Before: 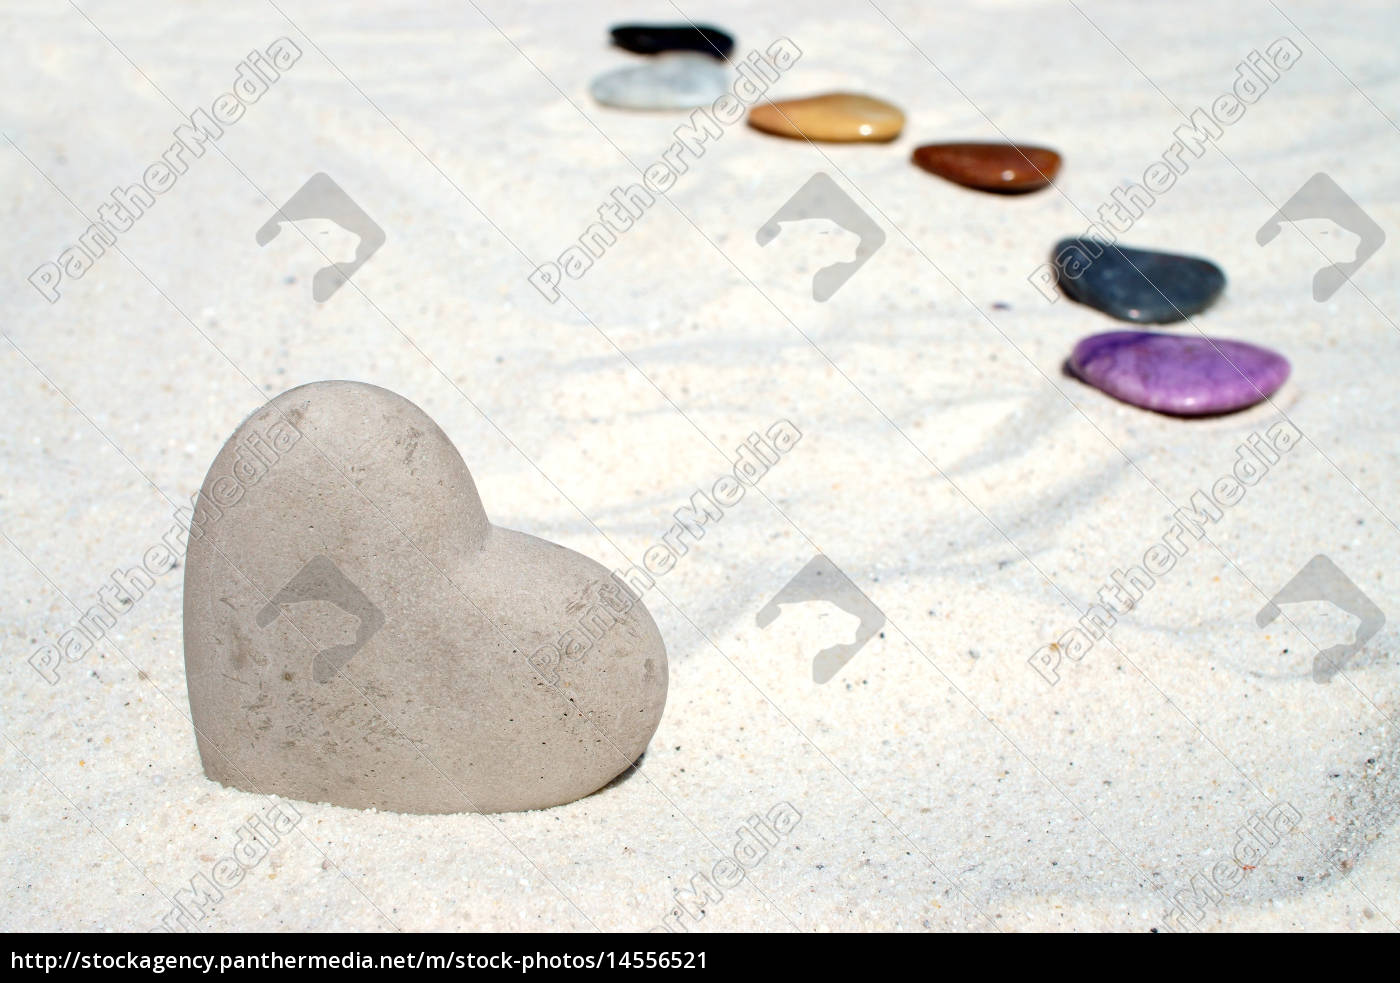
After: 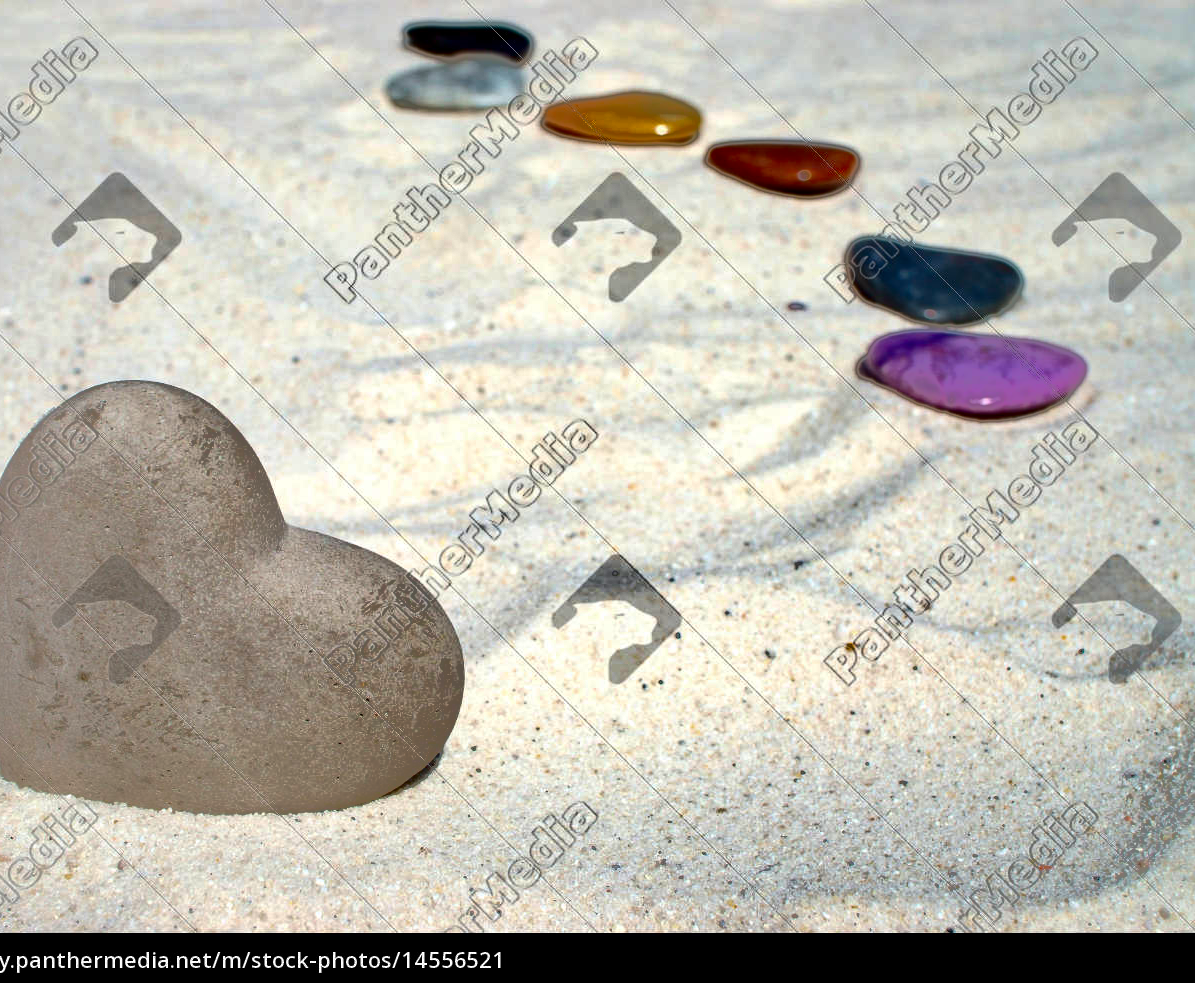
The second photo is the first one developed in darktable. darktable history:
contrast brightness saturation: contrast 0.21, brightness -0.11, saturation 0.21
crop and rotate: left 14.584%
shadows and highlights: shadows 25, highlights -70
